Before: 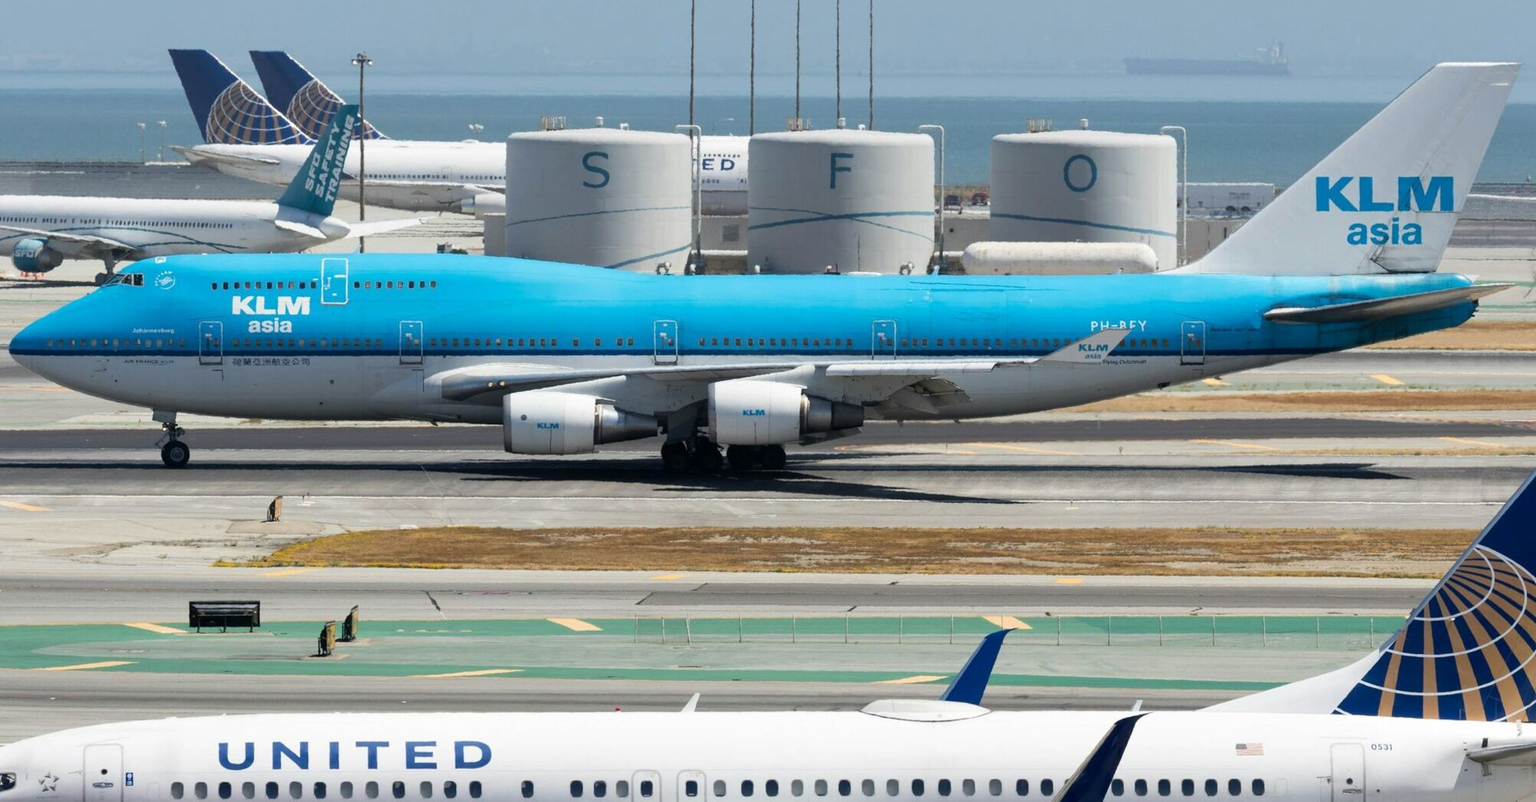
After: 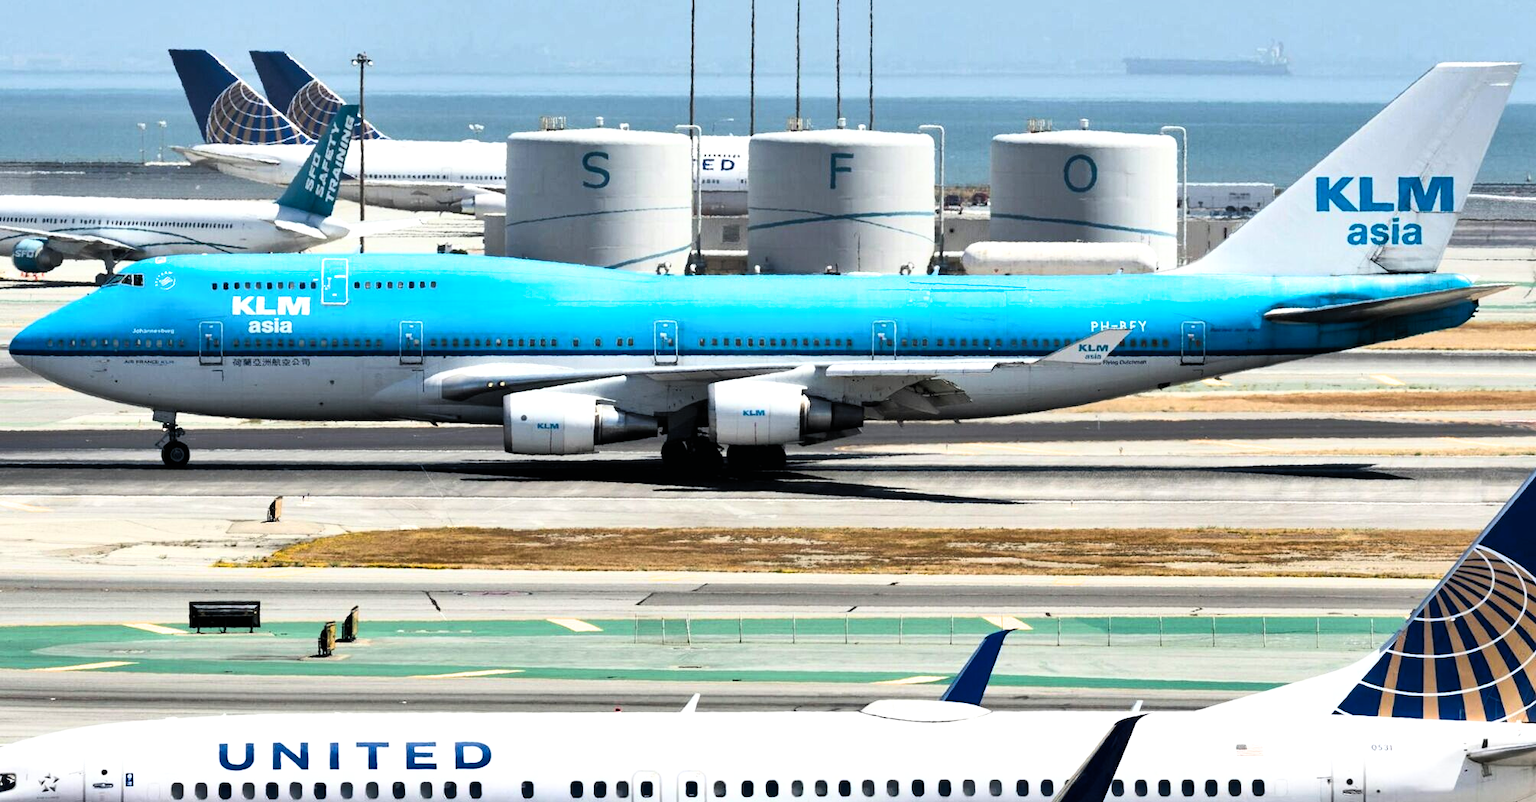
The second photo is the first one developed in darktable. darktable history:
exposure: exposure 0.076 EV, compensate exposure bias true, compensate highlight preservation false
shadows and highlights: white point adjustment 1.04, soften with gaussian
filmic rgb: black relative exposure -8.25 EV, white relative exposure 2.2 EV, target white luminance 99.949%, hardness 7.1, latitude 74.97%, contrast 1.32, highlights saturation mix -2.46%, shadows ↔ highlights balance 29.93%
contrast brightness saturation: contrast 0.198, brightness 0.156, saturation 0.215
